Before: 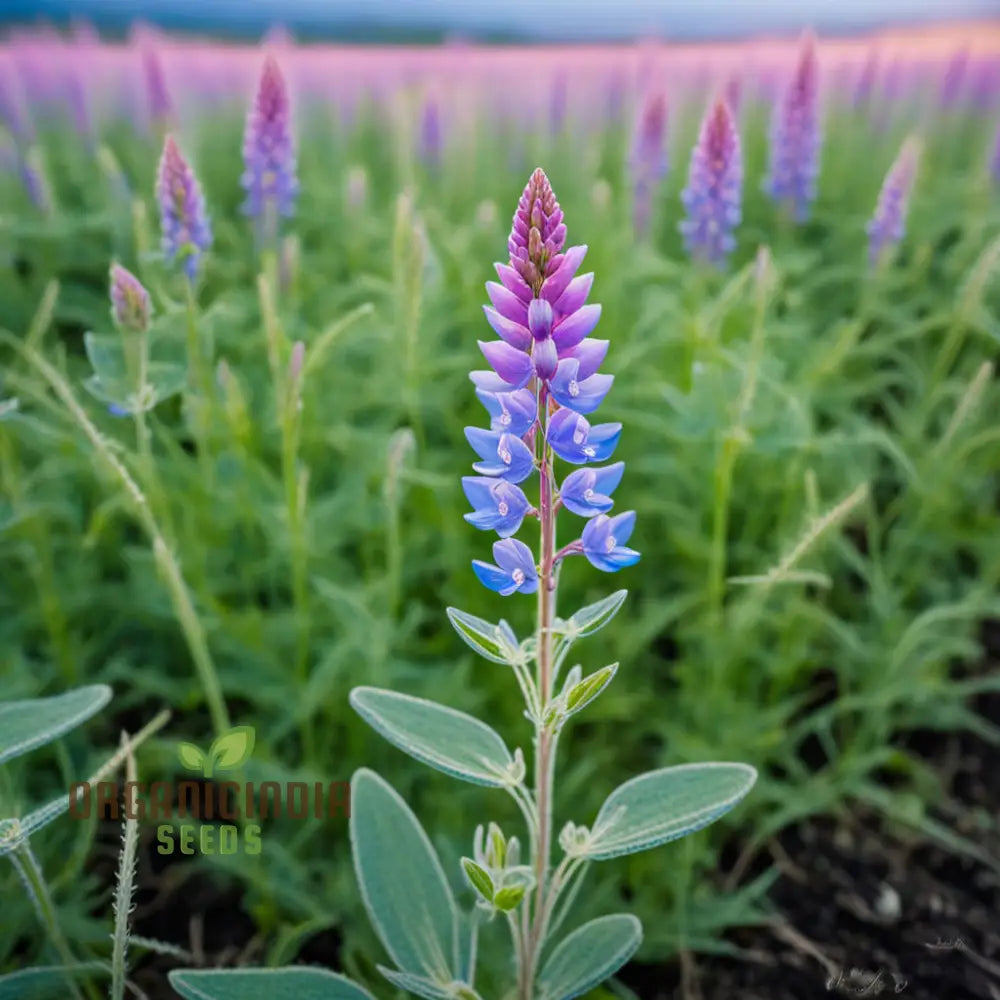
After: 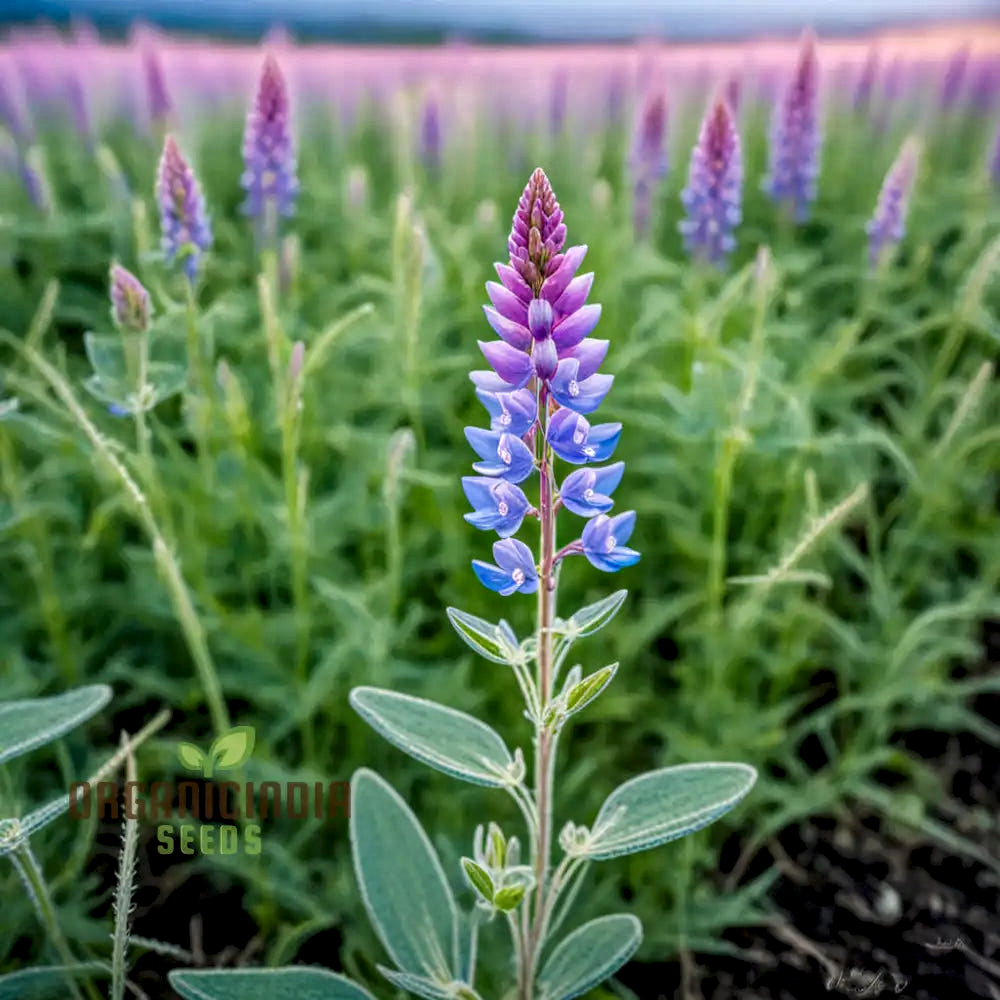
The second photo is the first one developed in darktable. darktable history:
local contrast: highlights 102%, shadows 103%, detail 200%, midtone range 0.2
